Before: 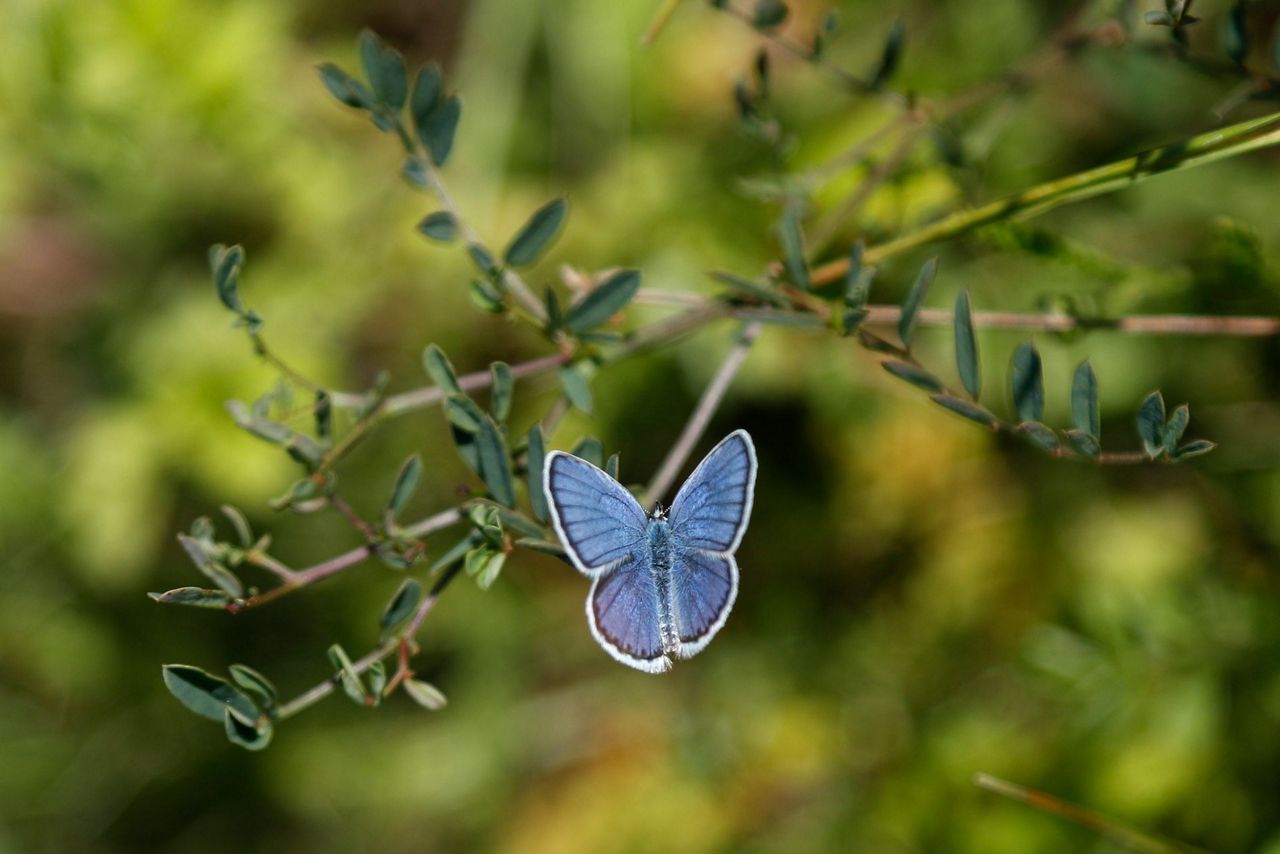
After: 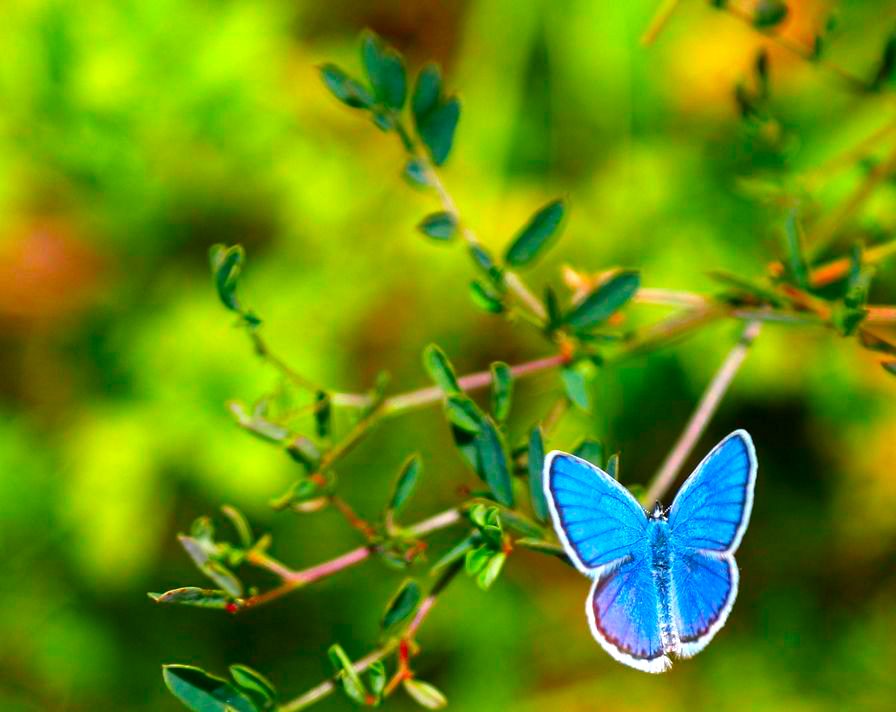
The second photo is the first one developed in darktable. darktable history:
exposure: black level correction 0, exposure 0.699 EV, compensate exposure bias true, compensate highlight preservation false
crop: right 28.899%, bottom 16.626%
color correction: highlights a* 1.56, highlights b* -1.74, saturation 2.52
